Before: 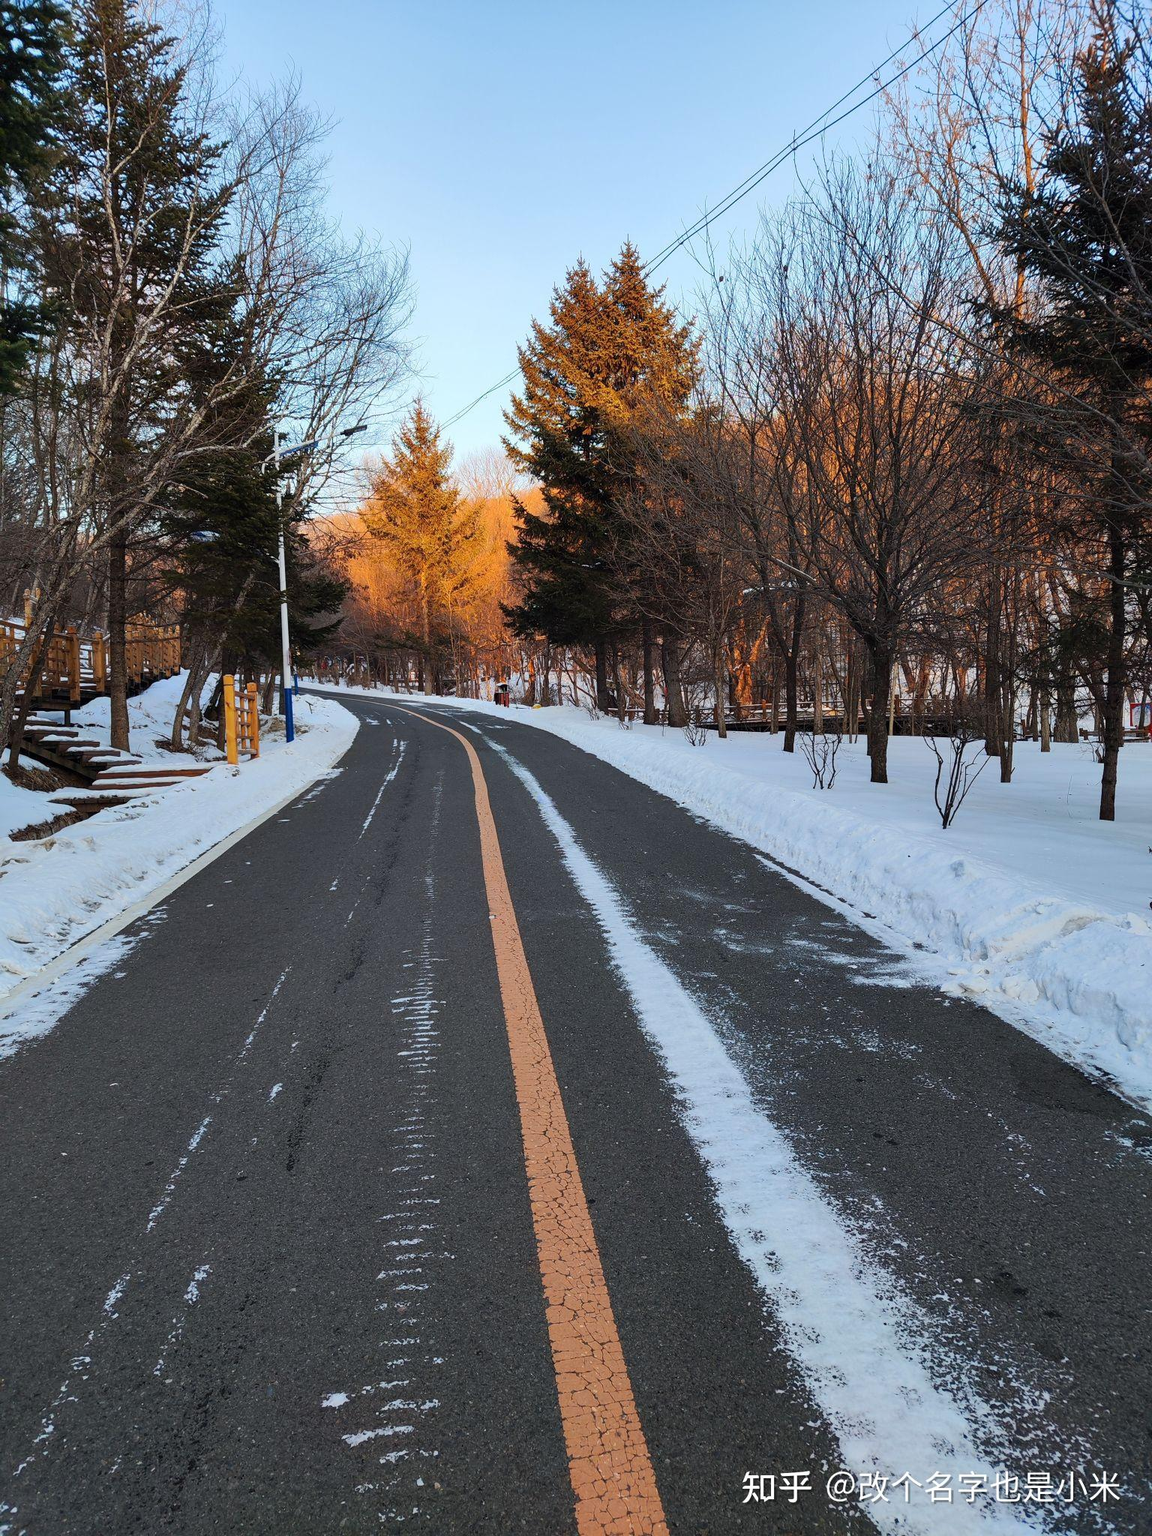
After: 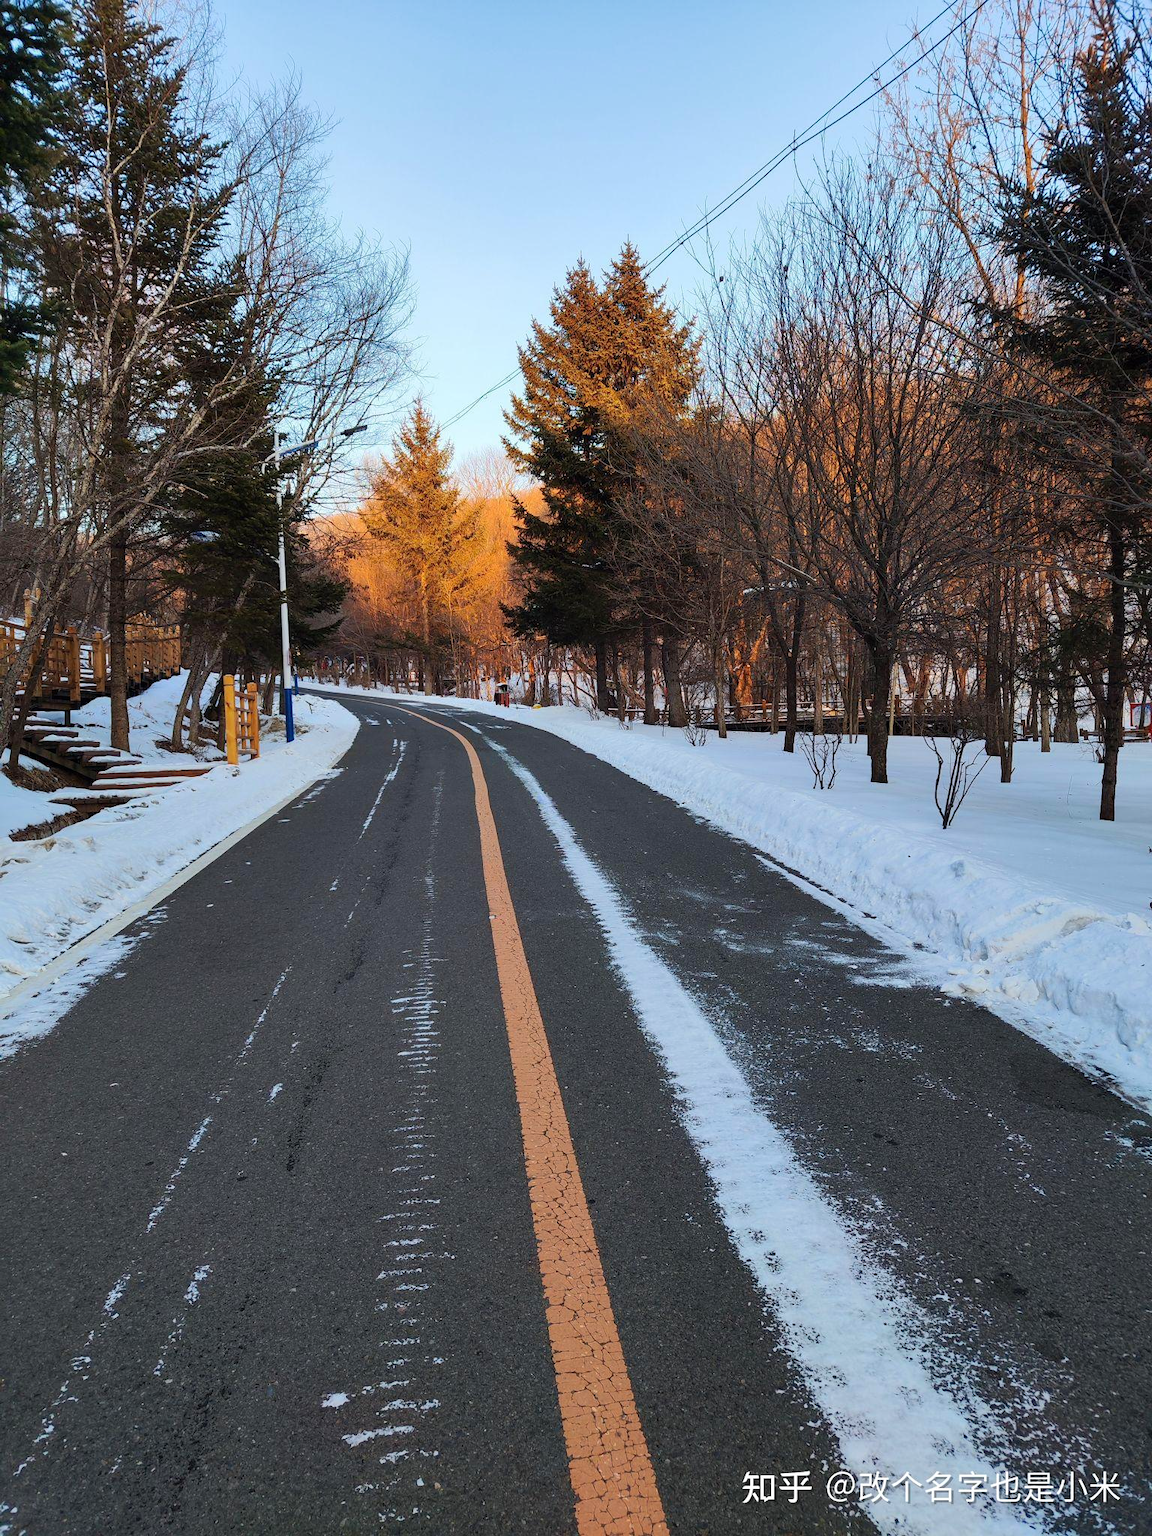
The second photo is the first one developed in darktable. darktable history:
velvia: strength 15%
tone equalizer: on, module defaults
